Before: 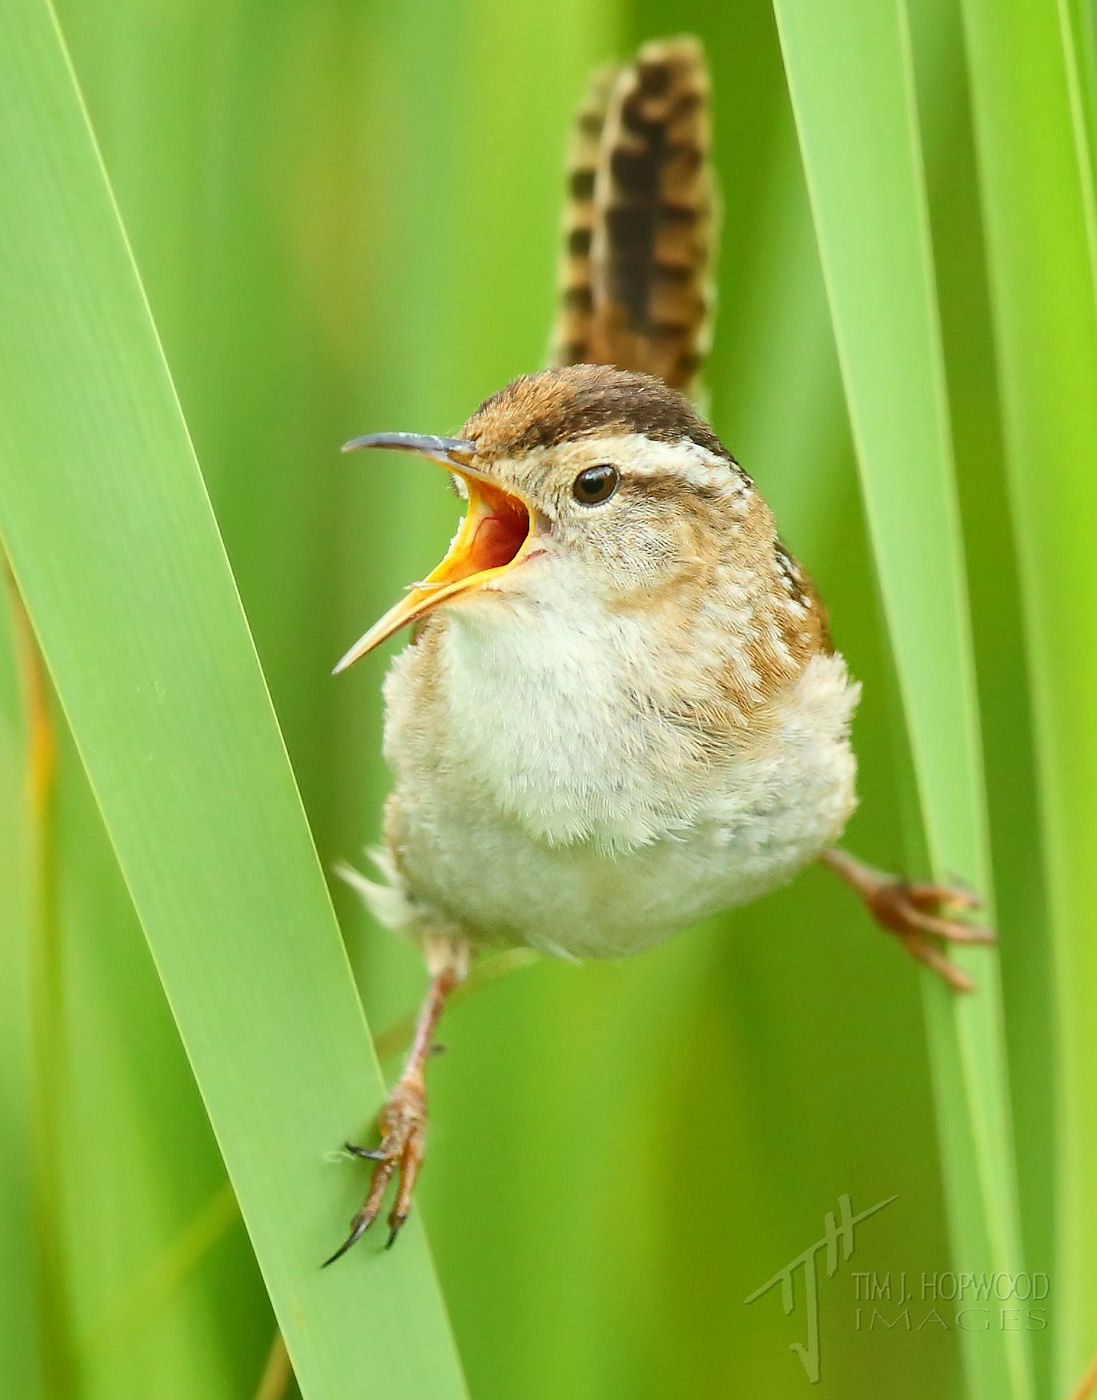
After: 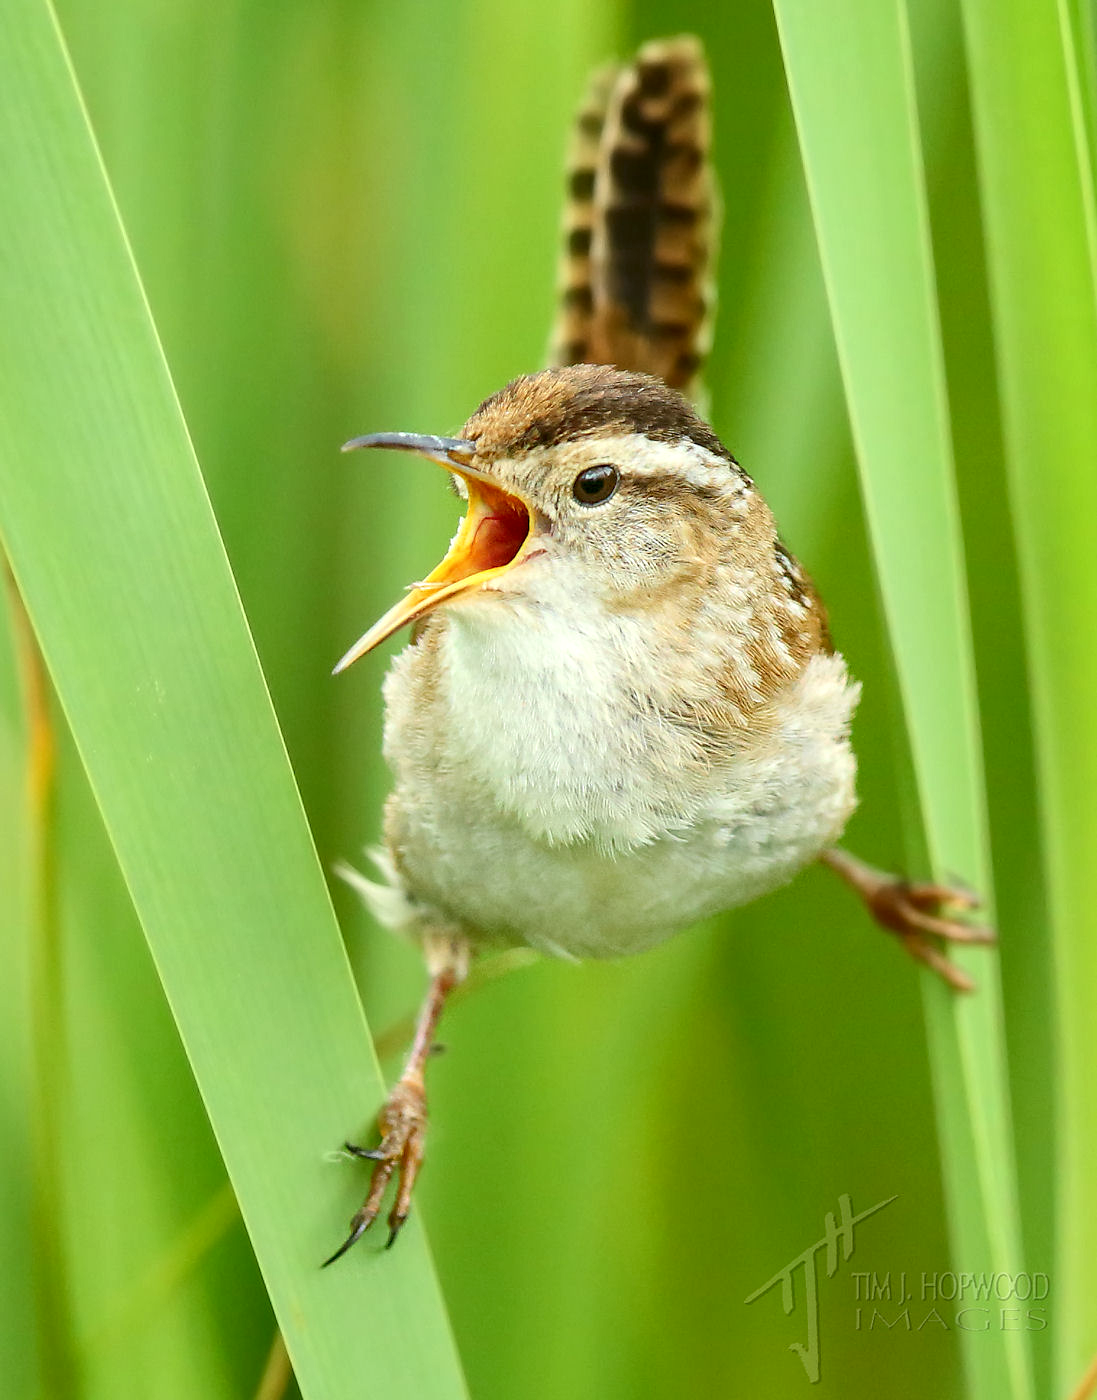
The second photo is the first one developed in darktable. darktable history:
local contrast: highlights 24%, shadows 73%, midtone range 0.747
